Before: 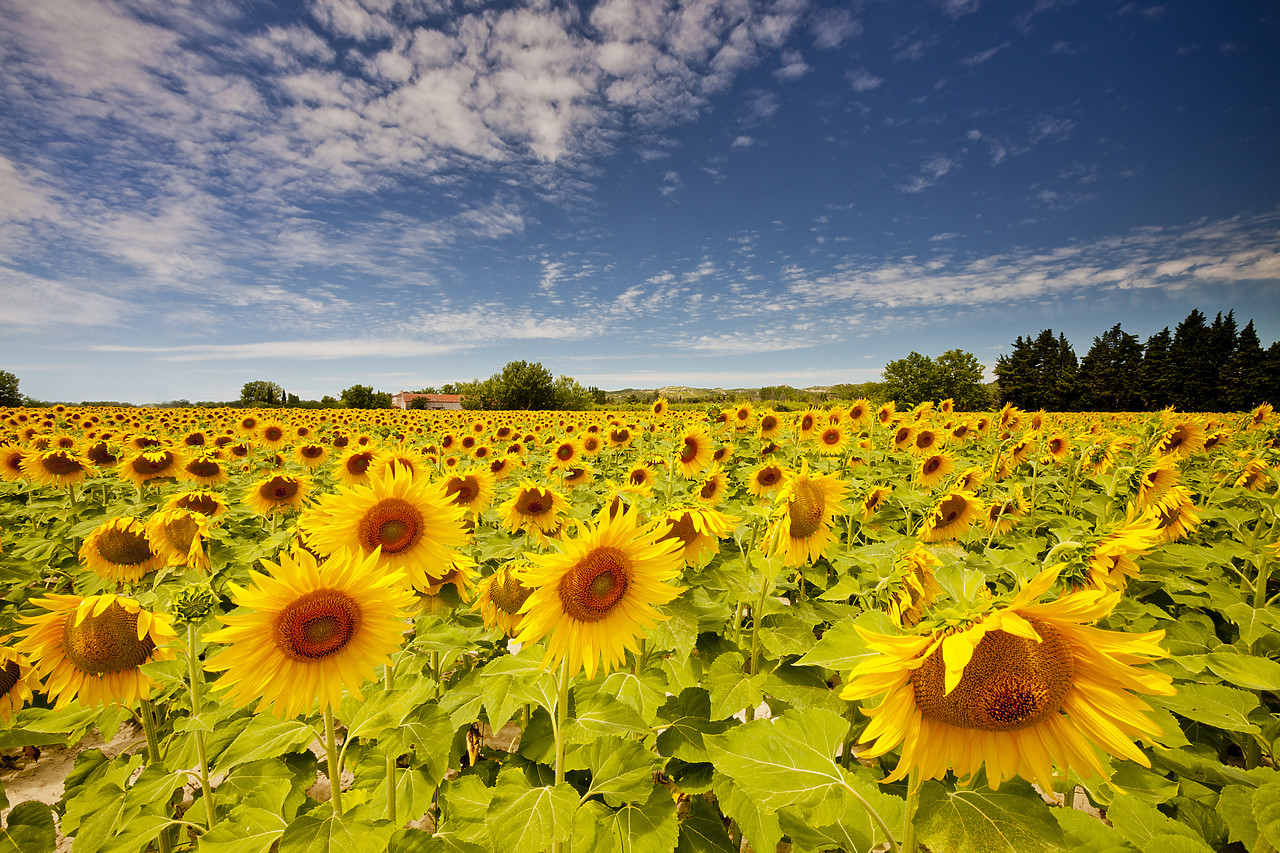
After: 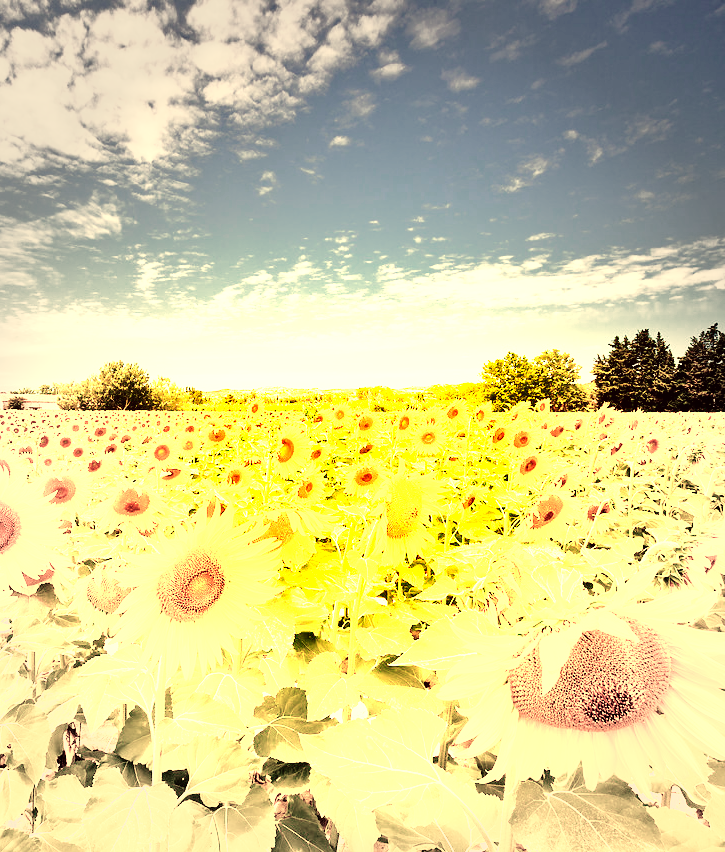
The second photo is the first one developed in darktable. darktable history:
crop: left 31.539%, top 0%, right 11.796%
color correction: highlights a* -0.432, highlights b* 39.84, shadows a* 9.74, shadows b* -0.25
exposure: black level correction 0, exposure 1.199 EV, compensate highlight preservation false
base curve: curves: ch0 [(0, 0) (0.008, 0.007) (0.022, 0.029) (0.048, 0.089) (0.092, 0.197) (0.191, 0.399) (0.275, 0.534) (0.357, 0.65) (0.477, 0.78) (0.542, 0.833) (0.799, 0.973) (1, 1)], preserve colors none
vignetting: fall-off start 34.28%, fall-off radius 64.53%, width/height ratio 0.965
color zones: curves: ch0 [(0.018, 0.548) (0.224, 0.64) (0.425, 0.447) (0.675, 0.575) (0.732, 0.579)]; ch1 [(0.066, 0.487) (0.25, 0.5) (0.404, 0.43) (0.75, 0.421) (0.956, 0.421)]; ch2 [(0.044, 0.561) (0.215, 0.465) (0.399, 0.544) (0.465, 0.548) (0.614, 0.447) (0.724, 0.43) (0.882, 0.623) (0.956, 0.632)]
